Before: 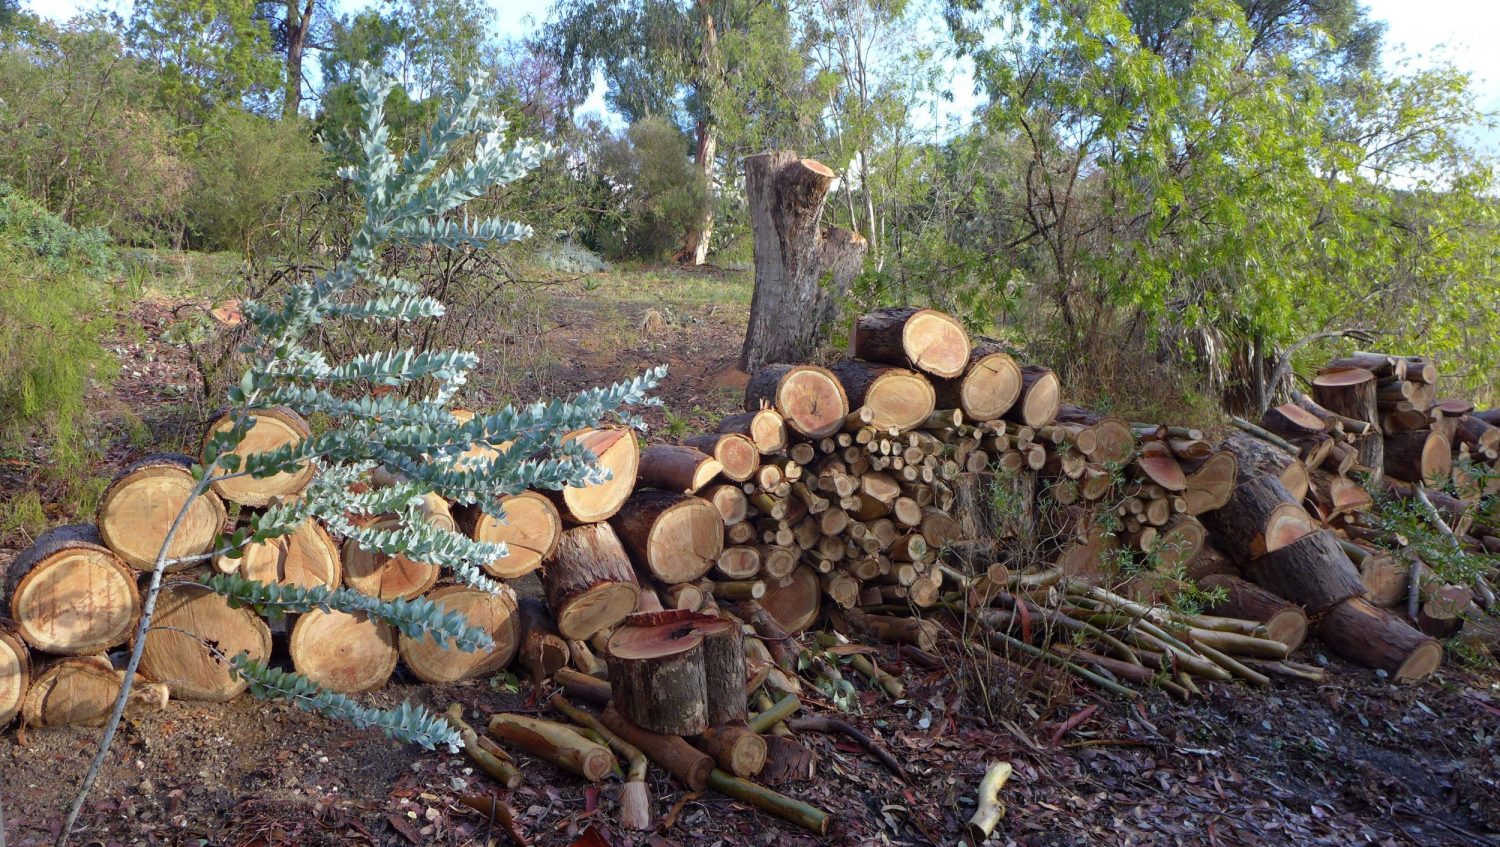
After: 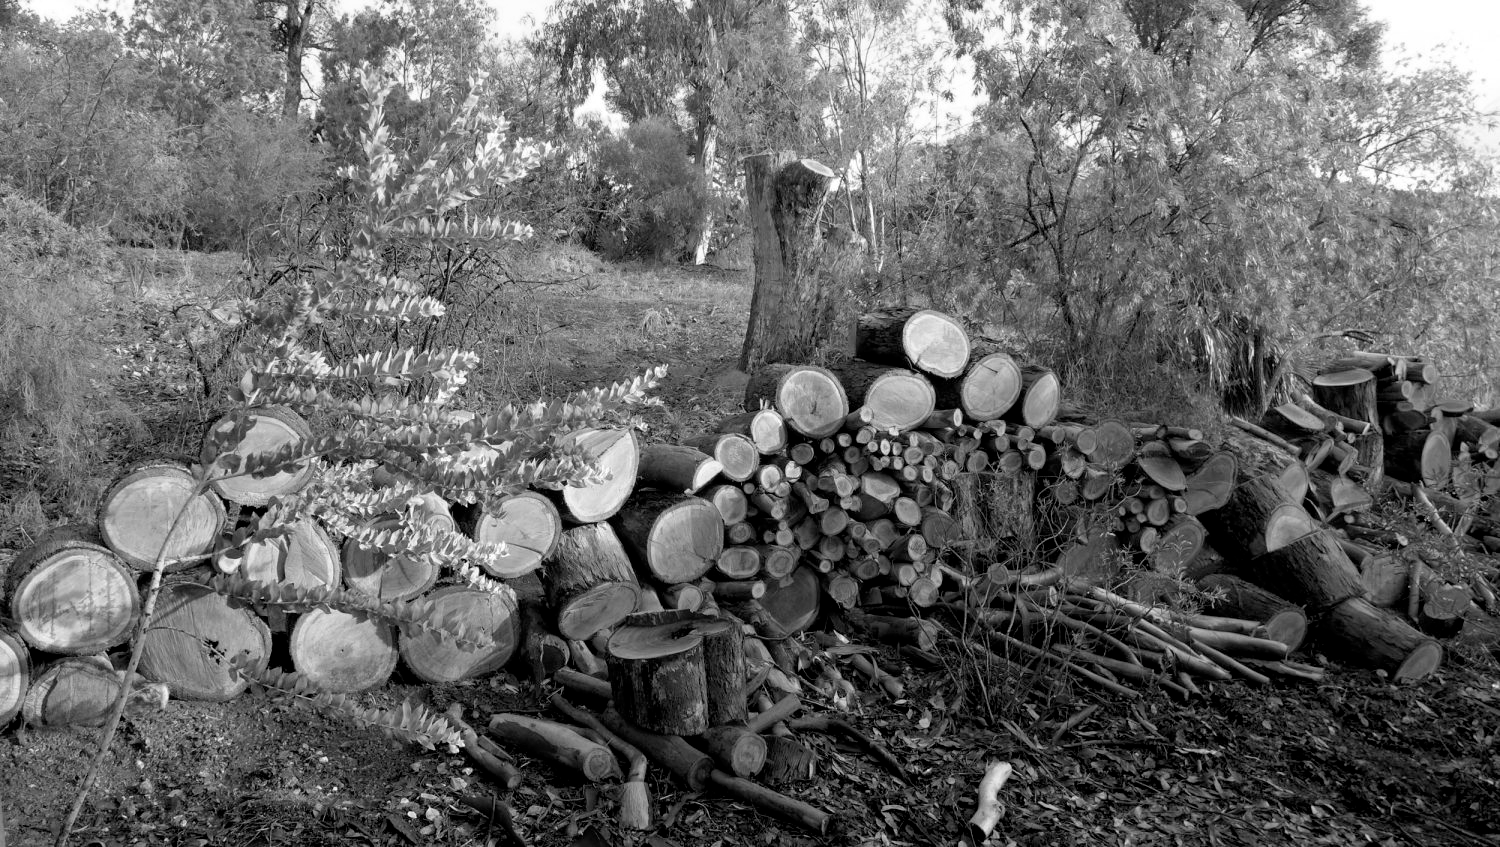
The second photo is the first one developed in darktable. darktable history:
base curve: curves: ch0 [(0, 0) (0.283, 0.295) (1, 1)], preserve colors none
tone equalizer: on, module defaults
monochrome: a 16.01, b -2.65, highlights 0.52
exposure: black level correction 0.01, exposure 0.014 EV, compensate highlight preservation false
